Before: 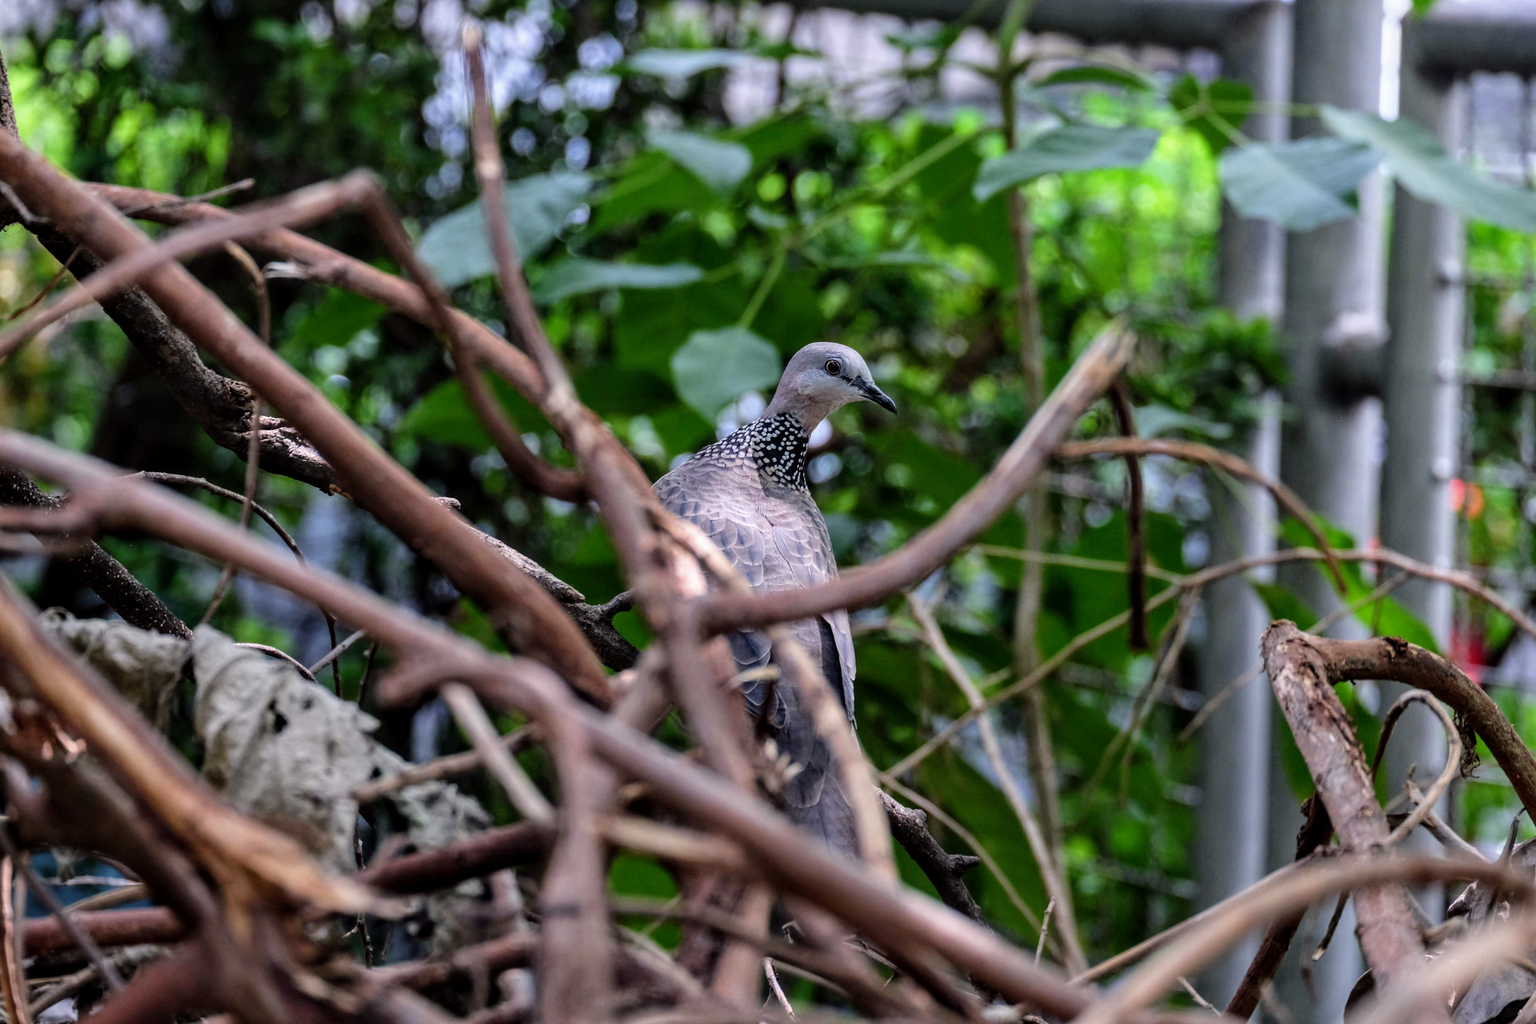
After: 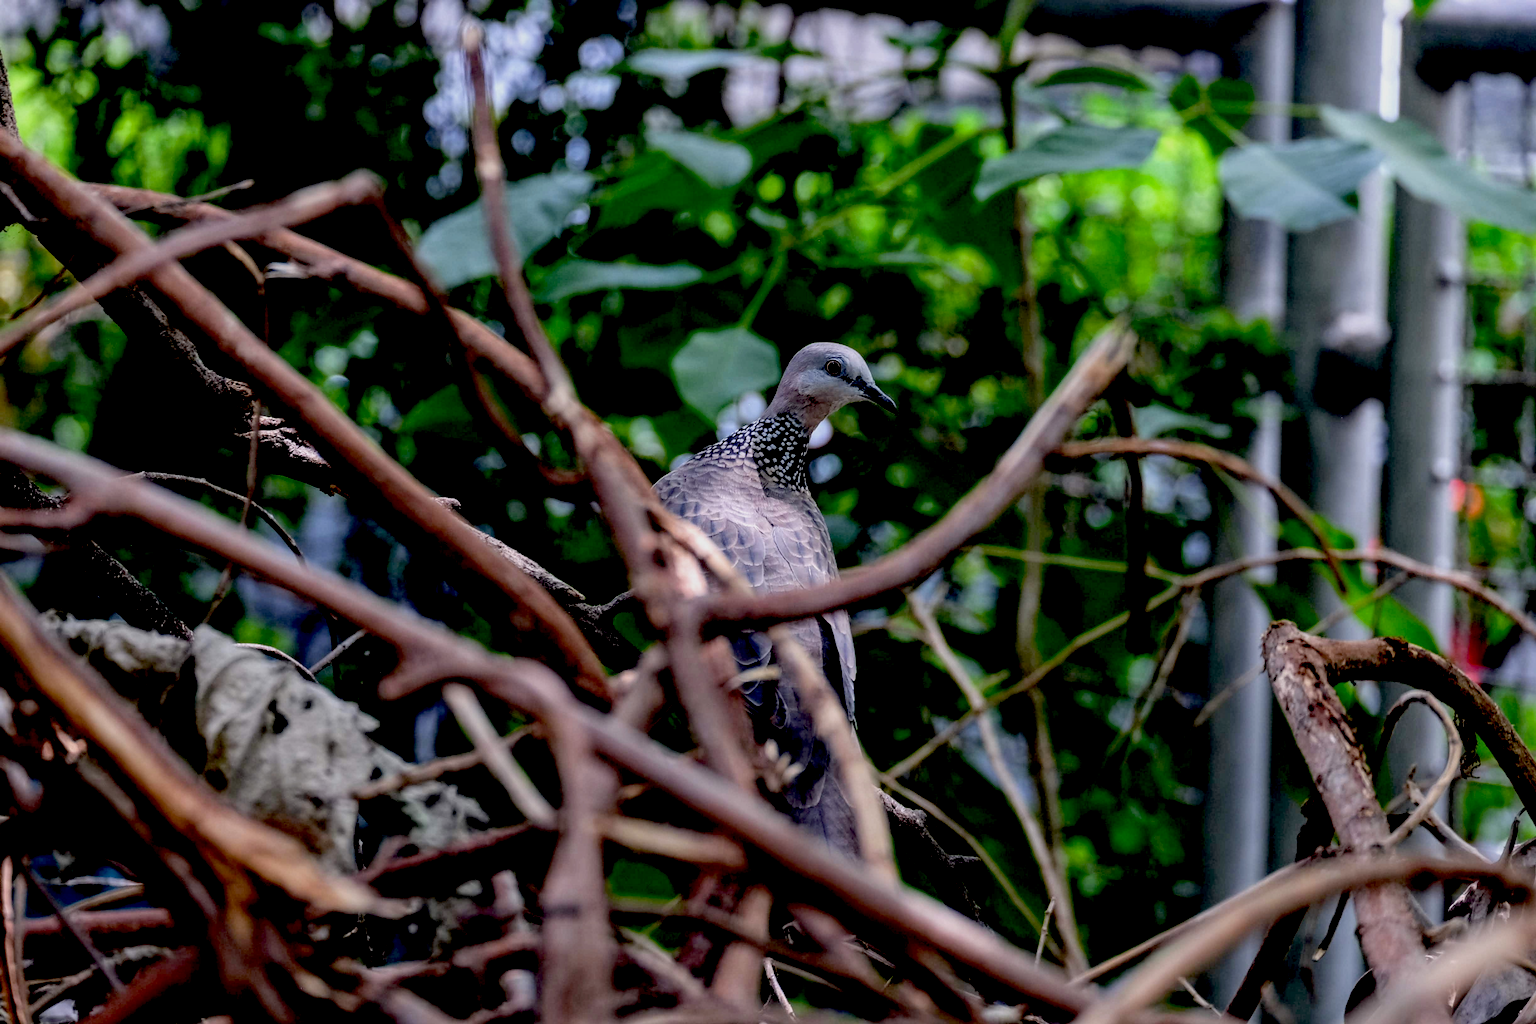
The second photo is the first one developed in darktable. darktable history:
exposure: black level correction 0.045, exposure -0.229 EV, compensate highlight preservation false
